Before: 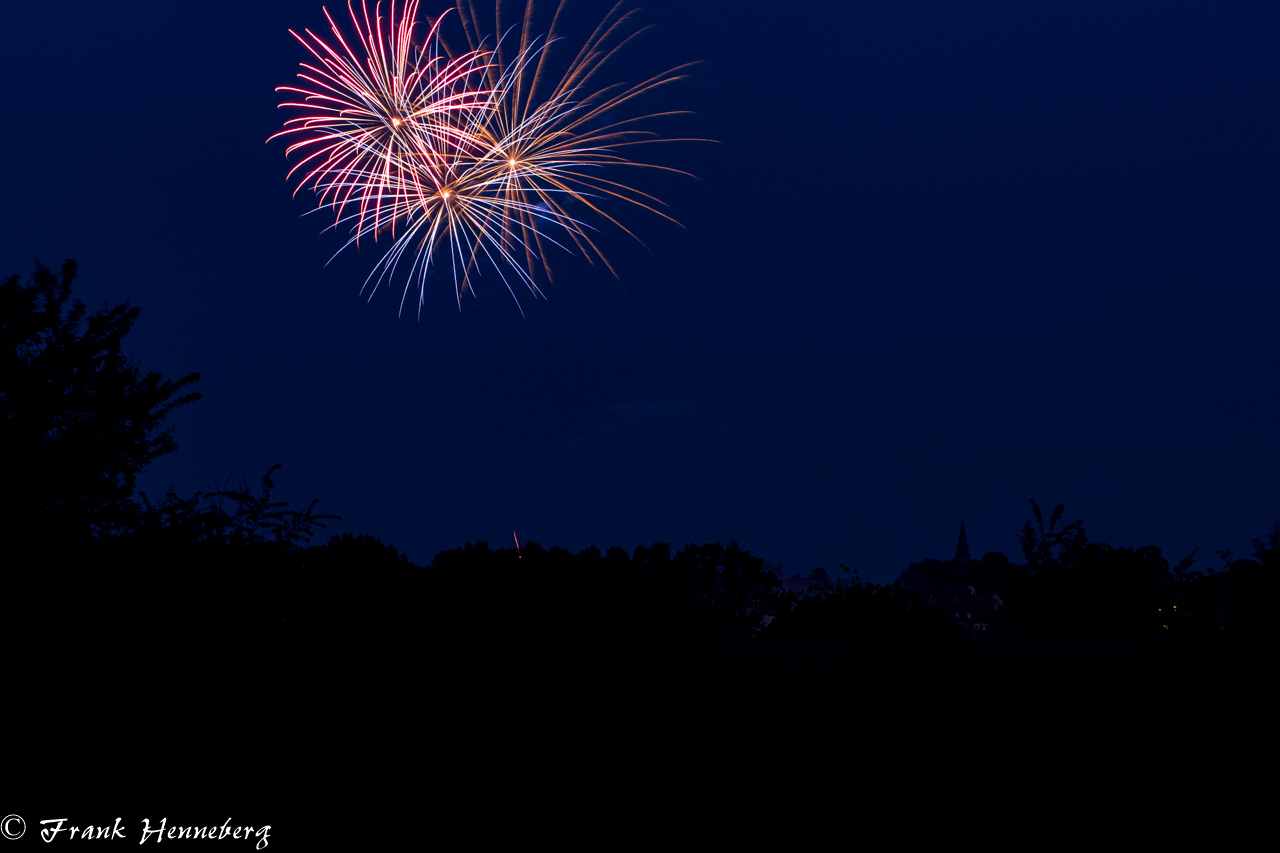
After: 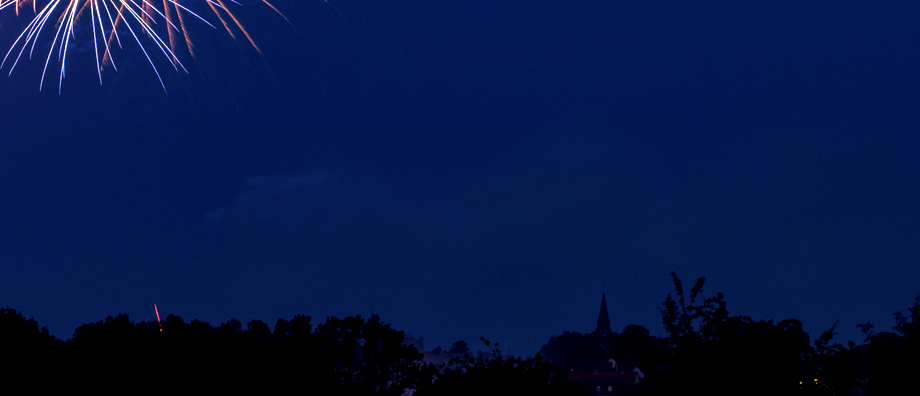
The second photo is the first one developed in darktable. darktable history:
exposure: black level correction 0, exposure 1.096 EV, compensate highlight preservation false
local contrast: on, module defaults
crop and rotate: left 28.078%, top 26.717%, bottom 26.797%
